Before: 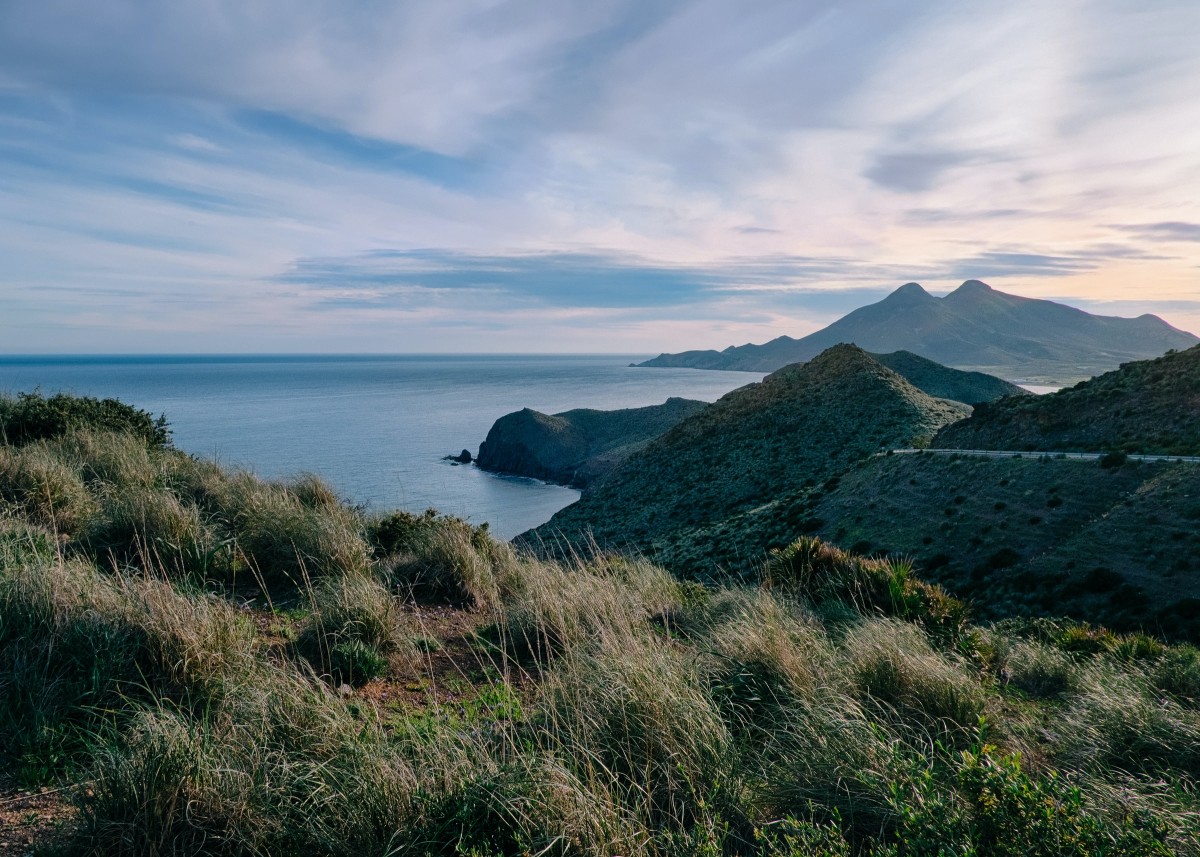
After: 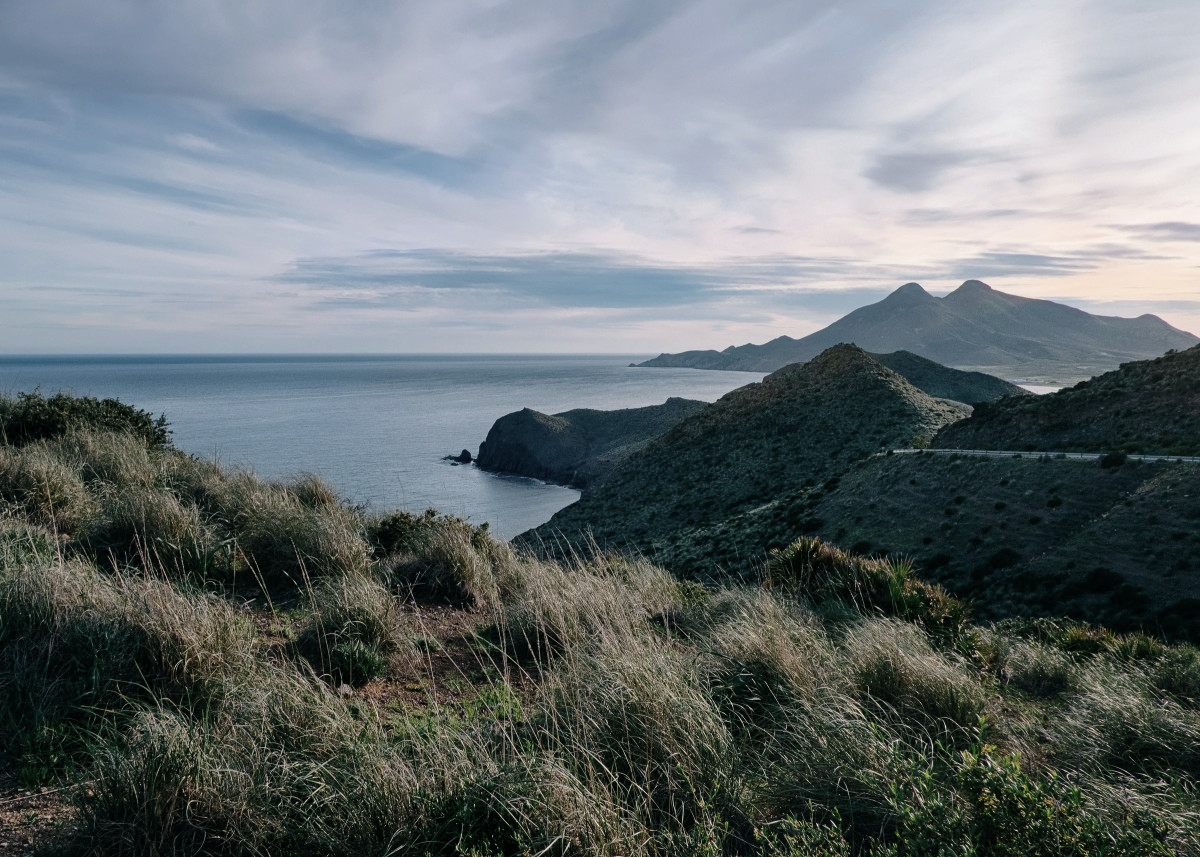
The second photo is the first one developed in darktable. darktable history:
contrast brightness saturation: contrast 0.104, saturation -0.355
